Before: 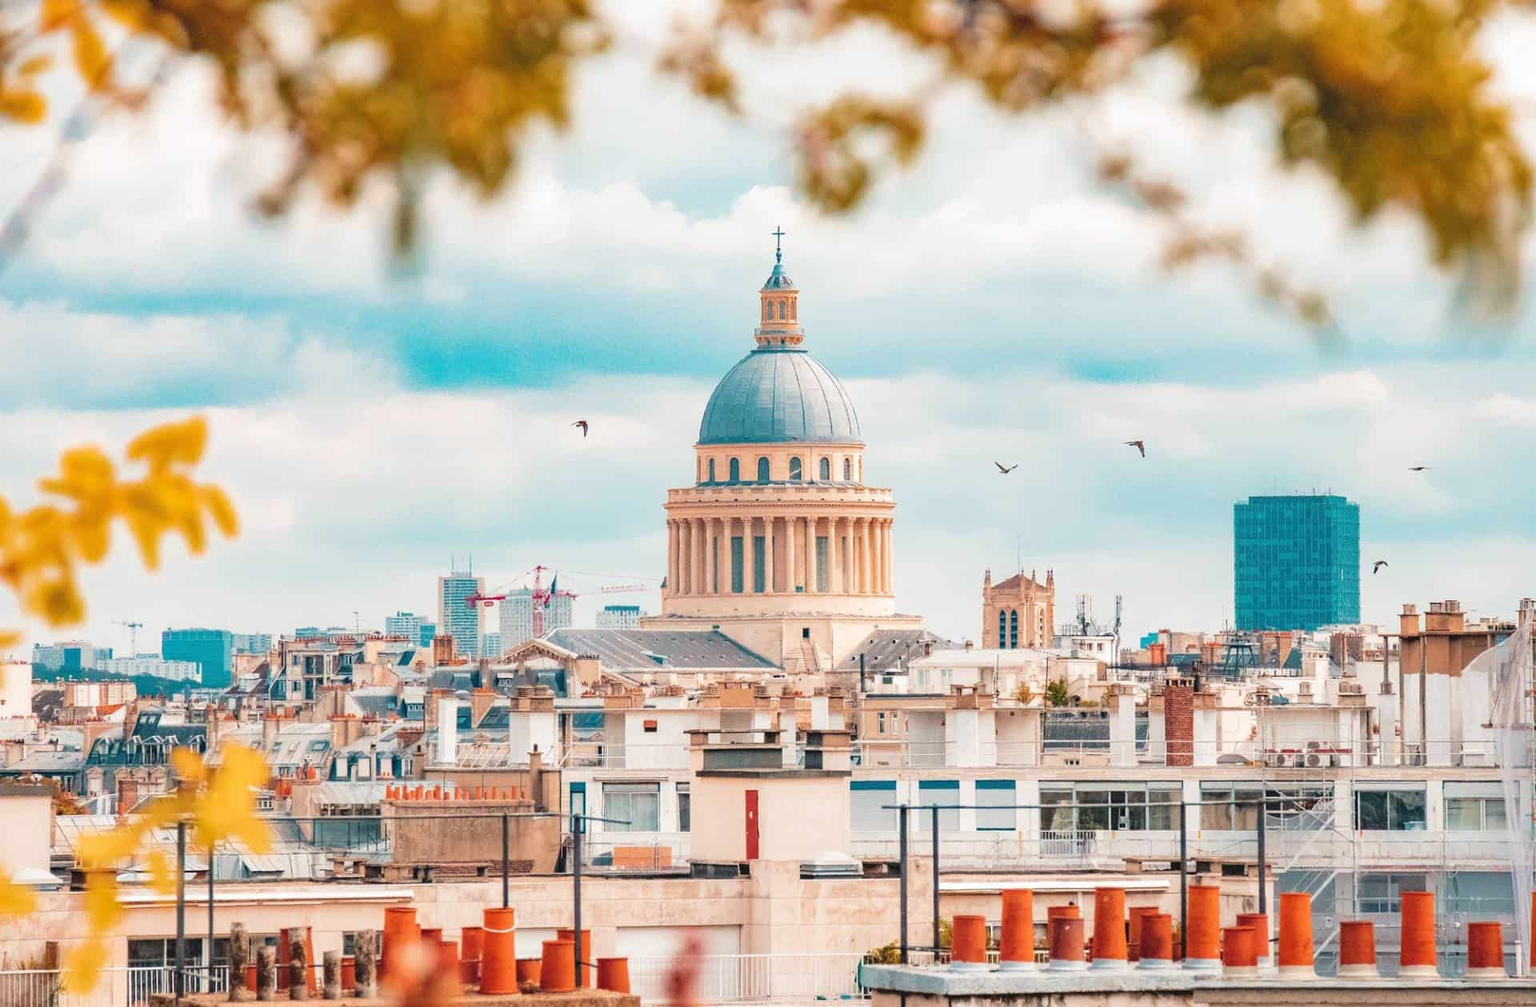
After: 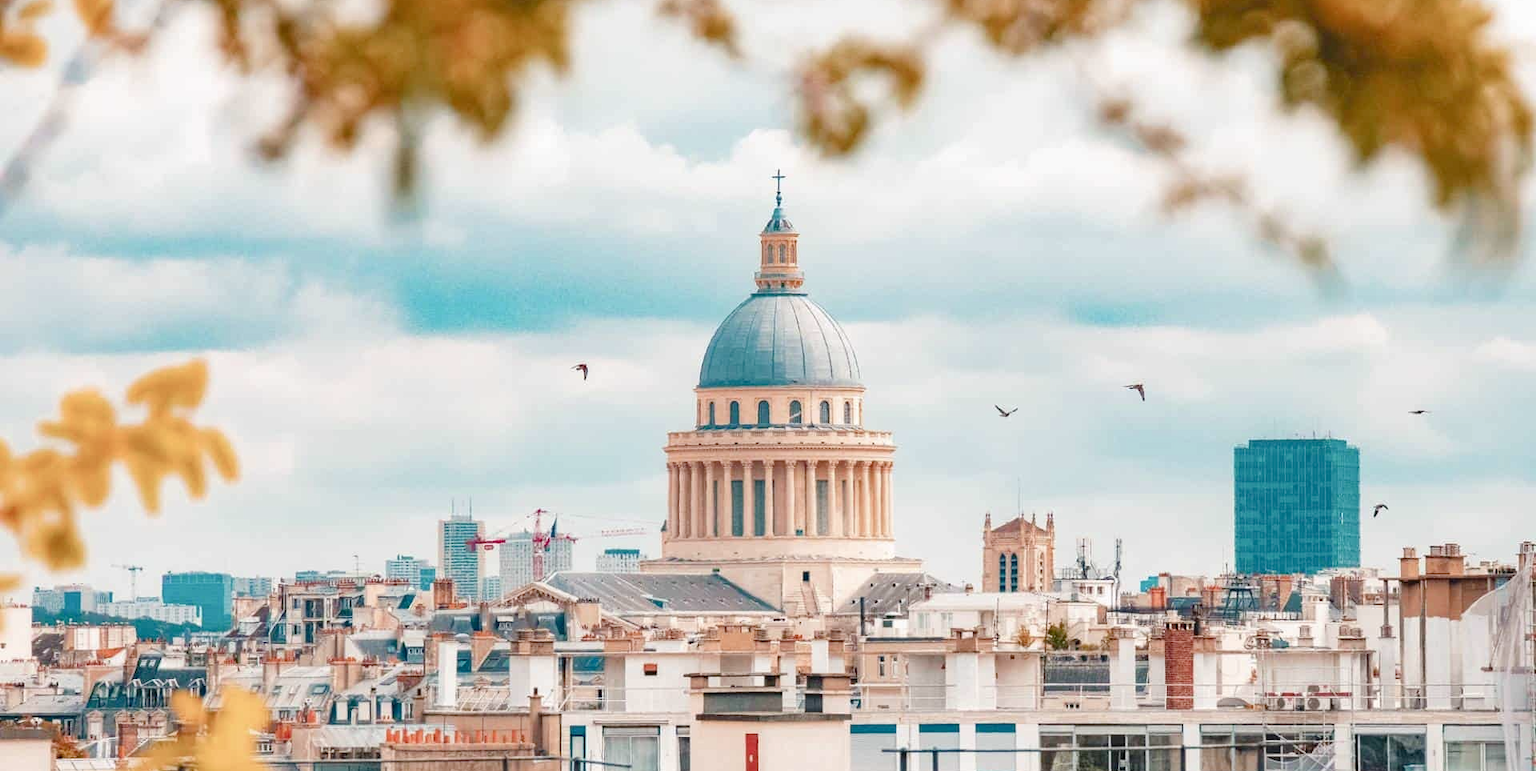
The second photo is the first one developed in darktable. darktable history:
color balance rgb: perceptual saturation grading › global saturation 0.936%, perceptual saturation grading › highlights -32.609%, perceptual saturation grading › mid-tones 5.21%, perceptual saturation grading › shadows 18.776%
crop: top 5.708%, bottom 17.662%
